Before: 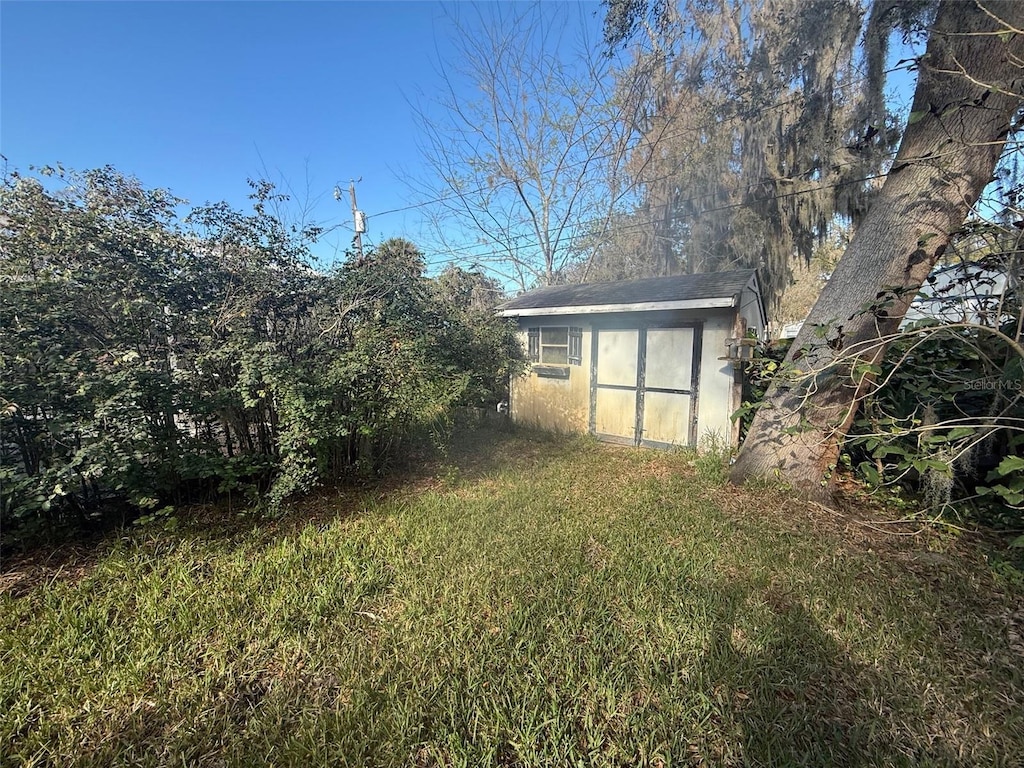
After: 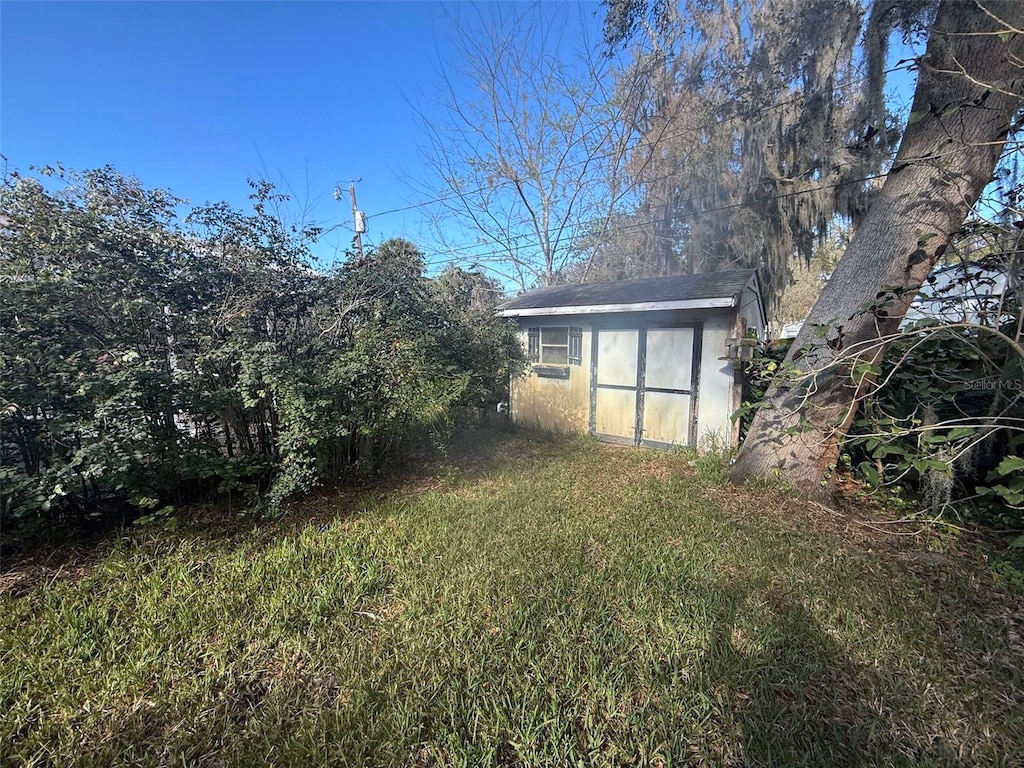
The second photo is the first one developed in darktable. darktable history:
color calibration: gray › normalize channels true, illuminant as shot in camera, x 0.358, y 0.373, temperature 4628.91 K, gamut compression 0.015
base curve: curves: ch0 [(0, 0) (0.303, 0.277) (1, 1)], preserve colors none
